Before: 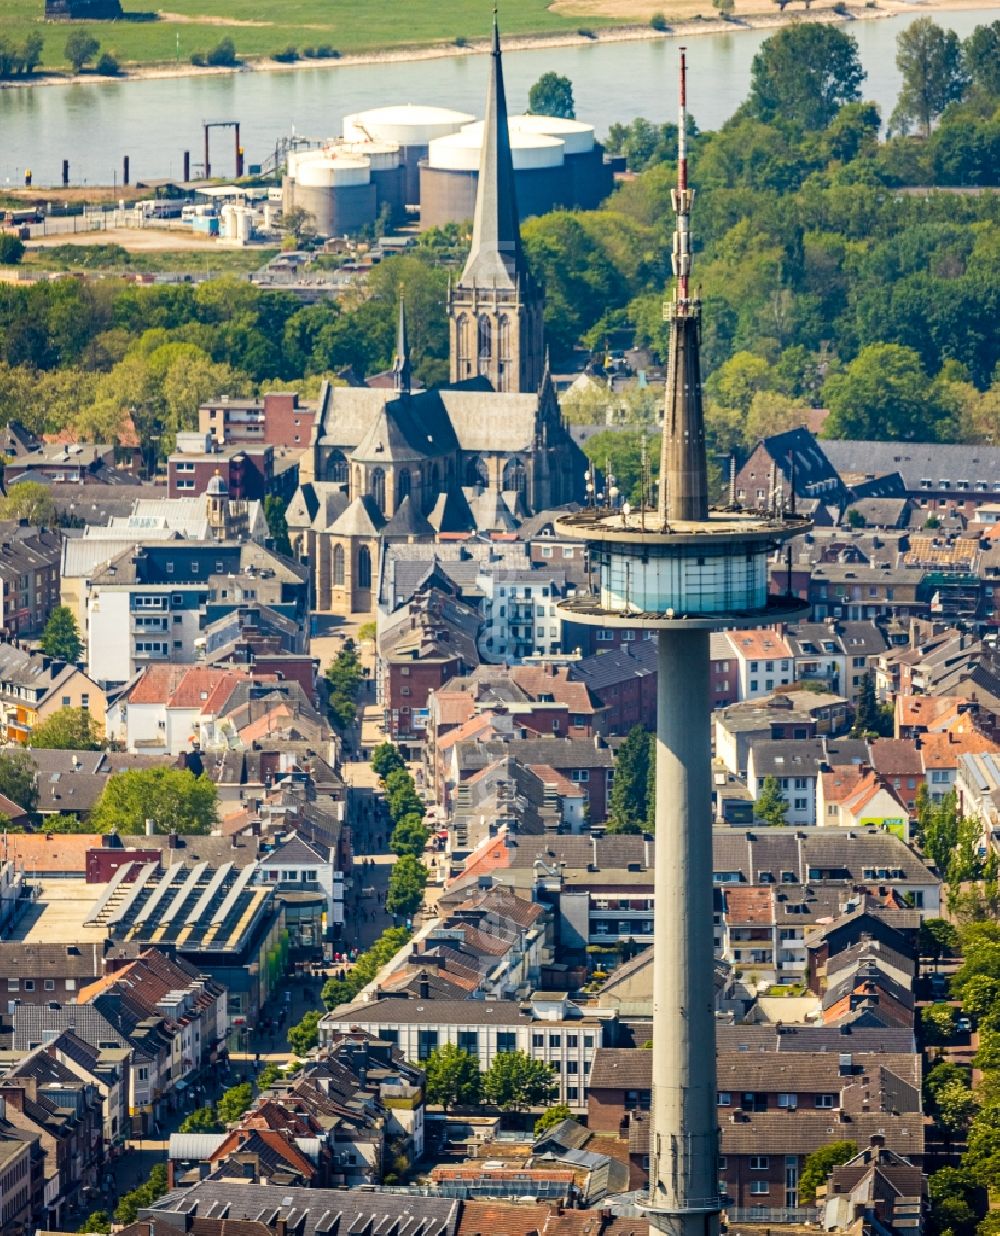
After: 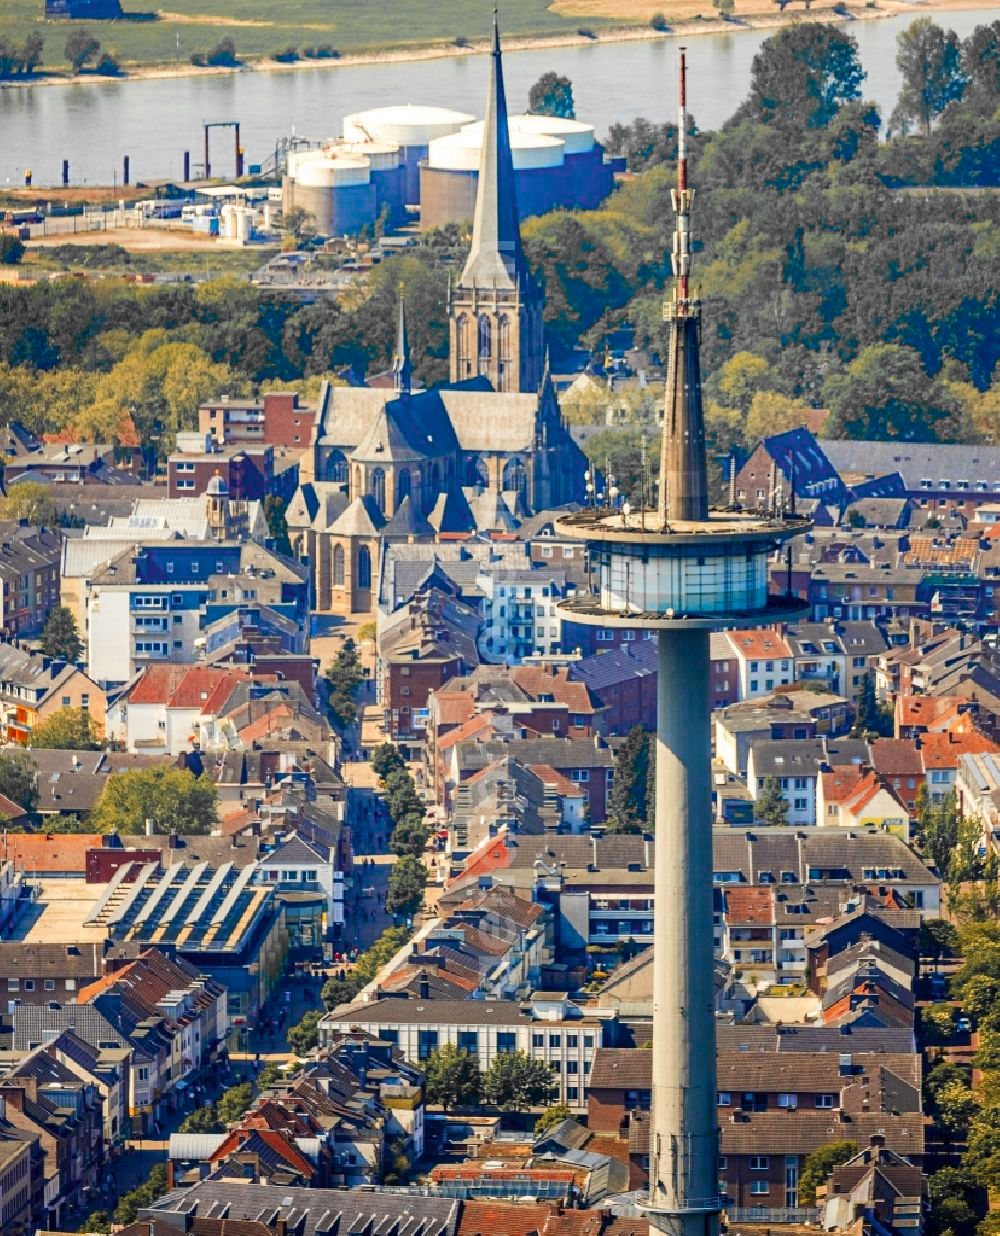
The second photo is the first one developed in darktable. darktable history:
color zones: curves: ch0 [(0, 0.363) (0.128, 0.373) (0.25, 0.5) (0.402, 0.407) (0.521, 0.525) (0.63, 0.559) (0.729, 0.662) (0.867, 0.471)]; ch1 [(0, 0.515) (0.136, 0.618) (0.25, 0.5) (0.378, 0) (0.516, 0) (0.622, 0.593) (0.737, 0.819) (0.87, 0.593)]; ch2 [(0, 0.529) (0.128, 0.471) (0.282, 0.451) (0.386, 0.662) (0.516, 0.525) (0.633, 0.554) (0.75, 0.62) (0.875, 0.441)]
